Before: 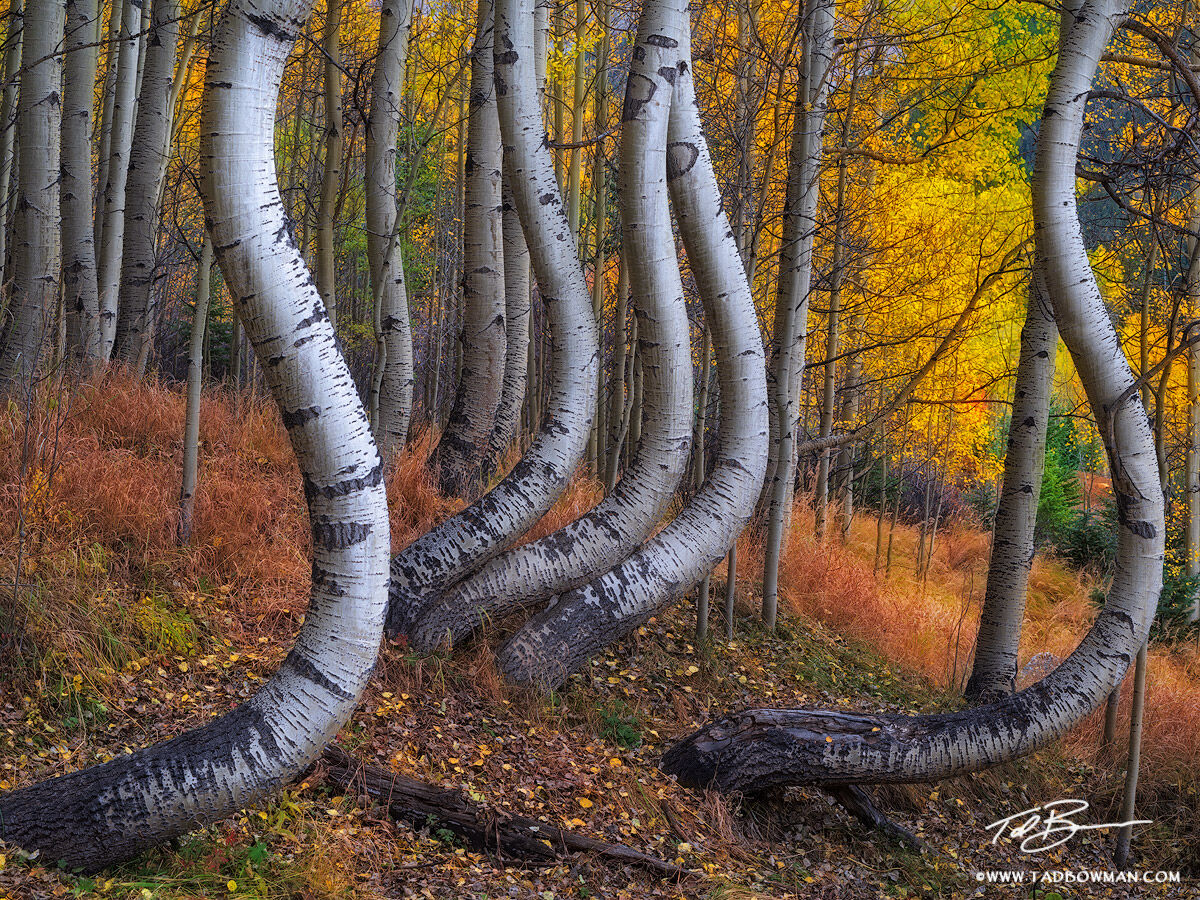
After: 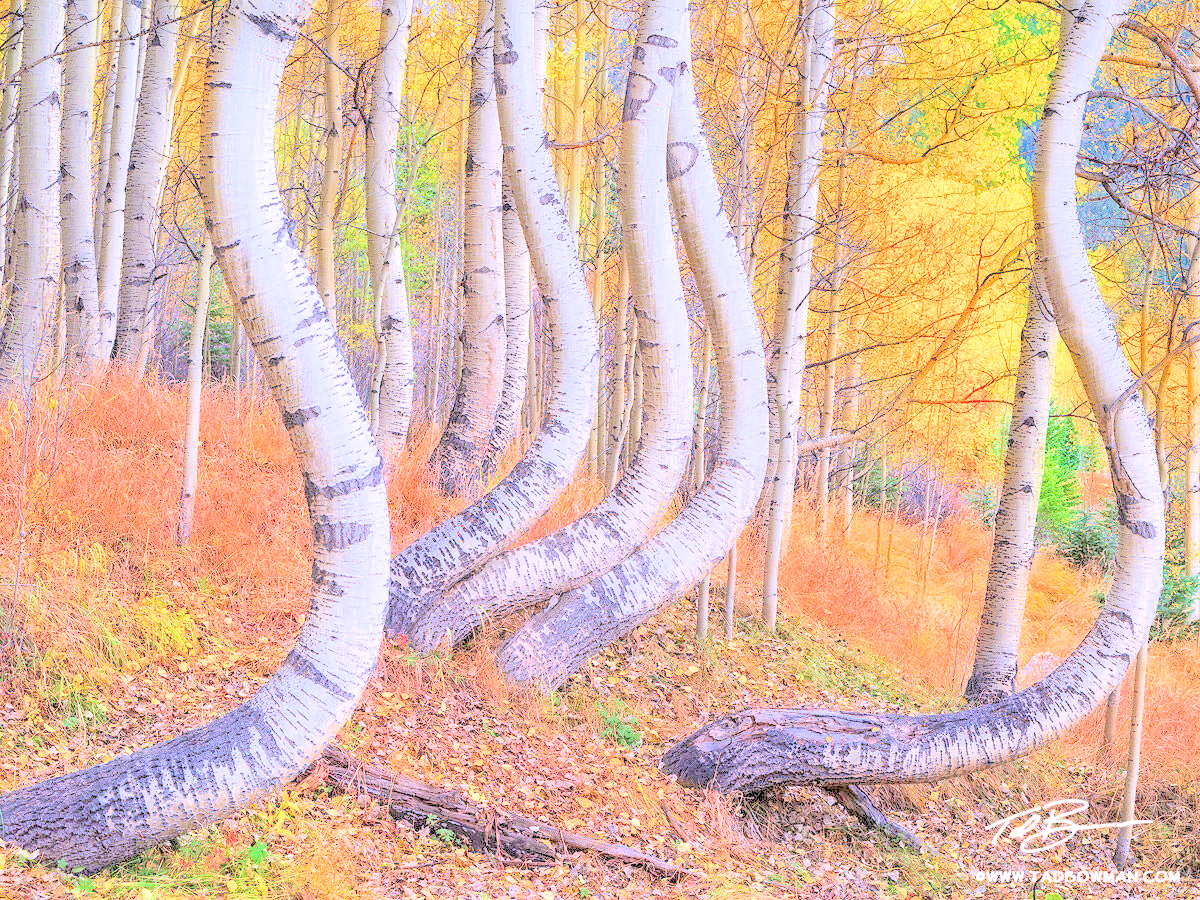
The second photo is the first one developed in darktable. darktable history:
color balance rgb: on, module defaults
filmic rgb: middle gray luminance 3.44%, black relative exposure -5.92 EV, white relative exposure 6.33 EV, threshold 6 EV, dynamic range scaling 22.4%, target black luminance 0%, hardness 2.33, latitude 45.85%, contrast 0.78, highlights saturation mix 100%, shadows ↔ highlights balance 0.033%, add noise in highlights 0, preserve chrominance max RGB, color science v3 (2019), use custom middle-gray values true, iterations of high-quality reconstruction 0, contrast in highlights soft, enable highlight reconstruction true
exposure: black level correction 0, exposure 1.388 EV, compensate exposure bias true, compensate highlight preservation false
local contrast: on, module defaults
graduated density: on, module defaults
white balance: red 1.05, blue 1.072
levels: levels [0.072, 0.414, 0.976]
